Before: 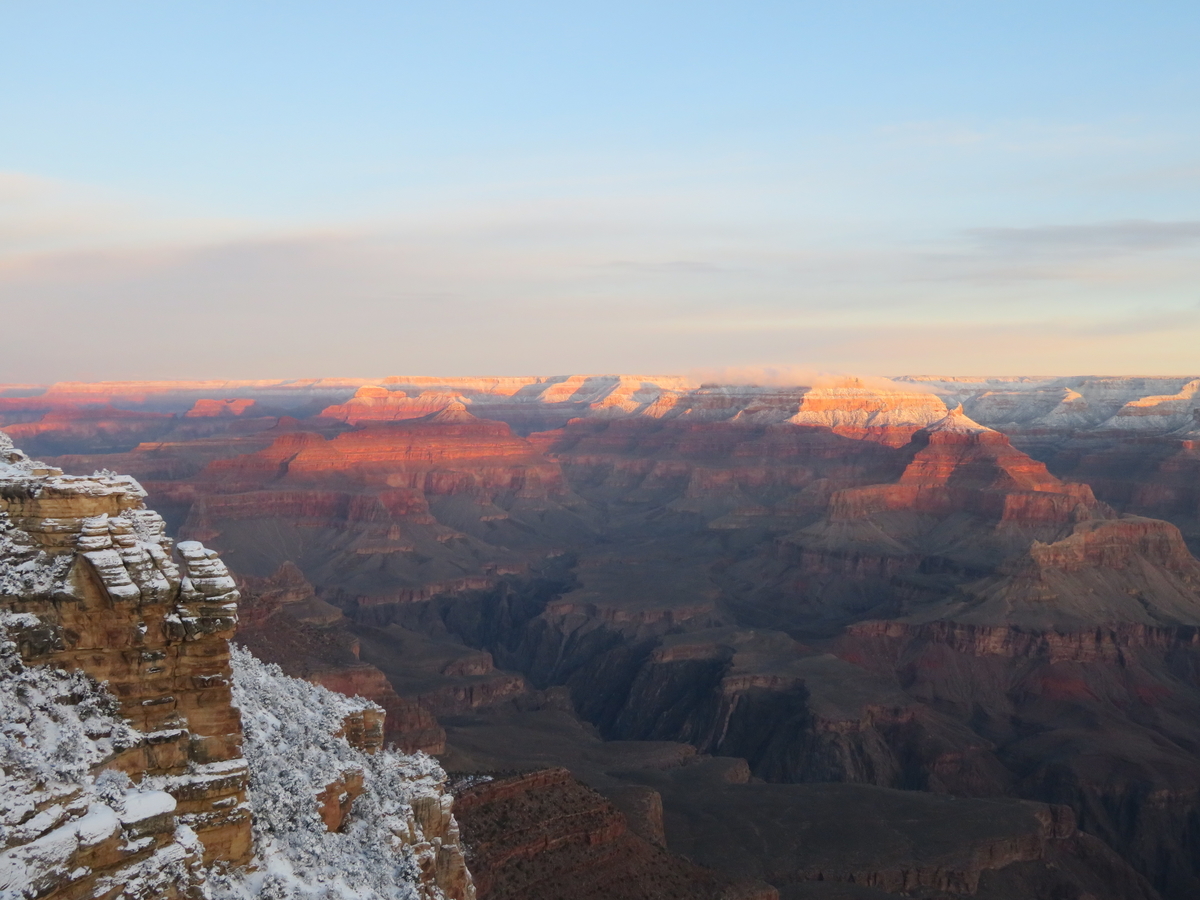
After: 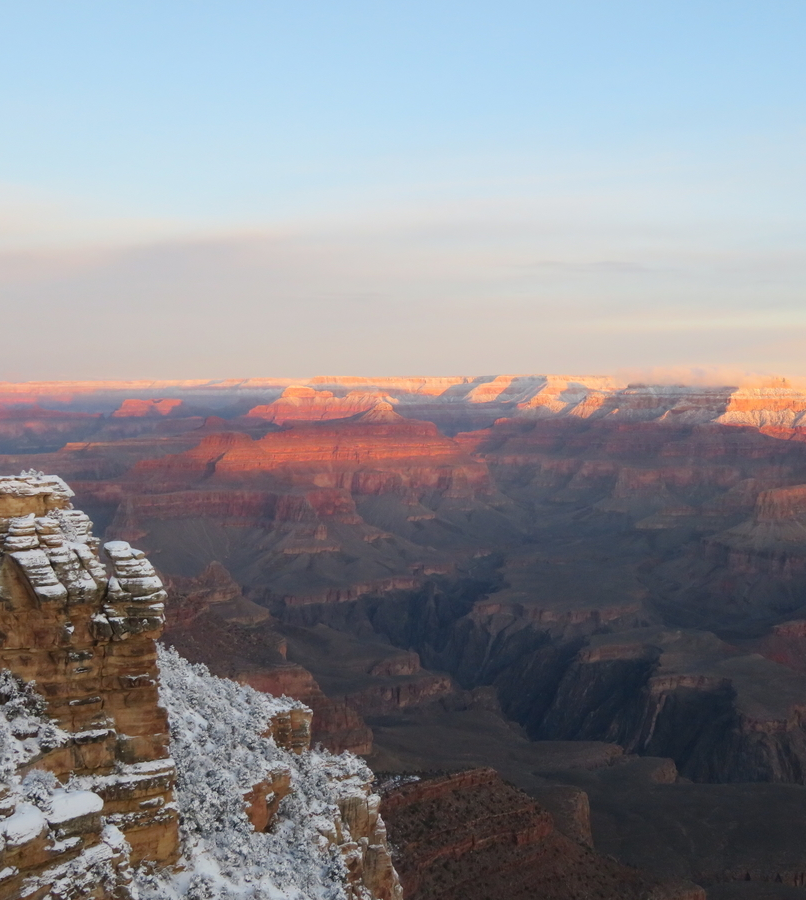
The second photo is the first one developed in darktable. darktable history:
crop and rotate: left 6.153%, right 26.626%
